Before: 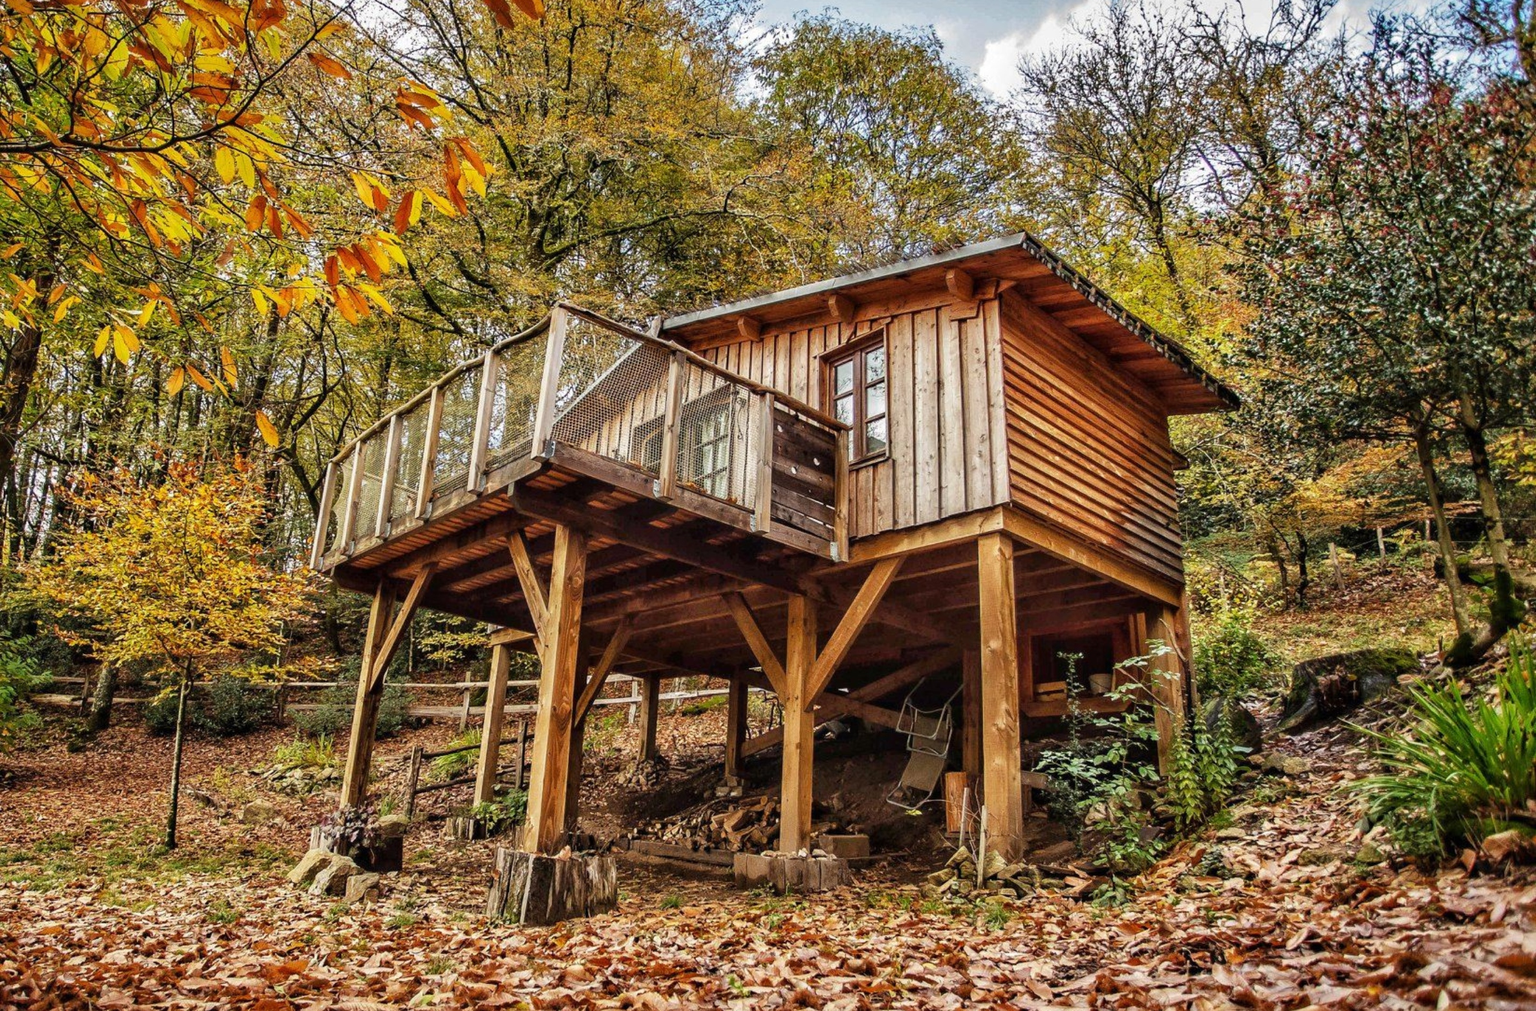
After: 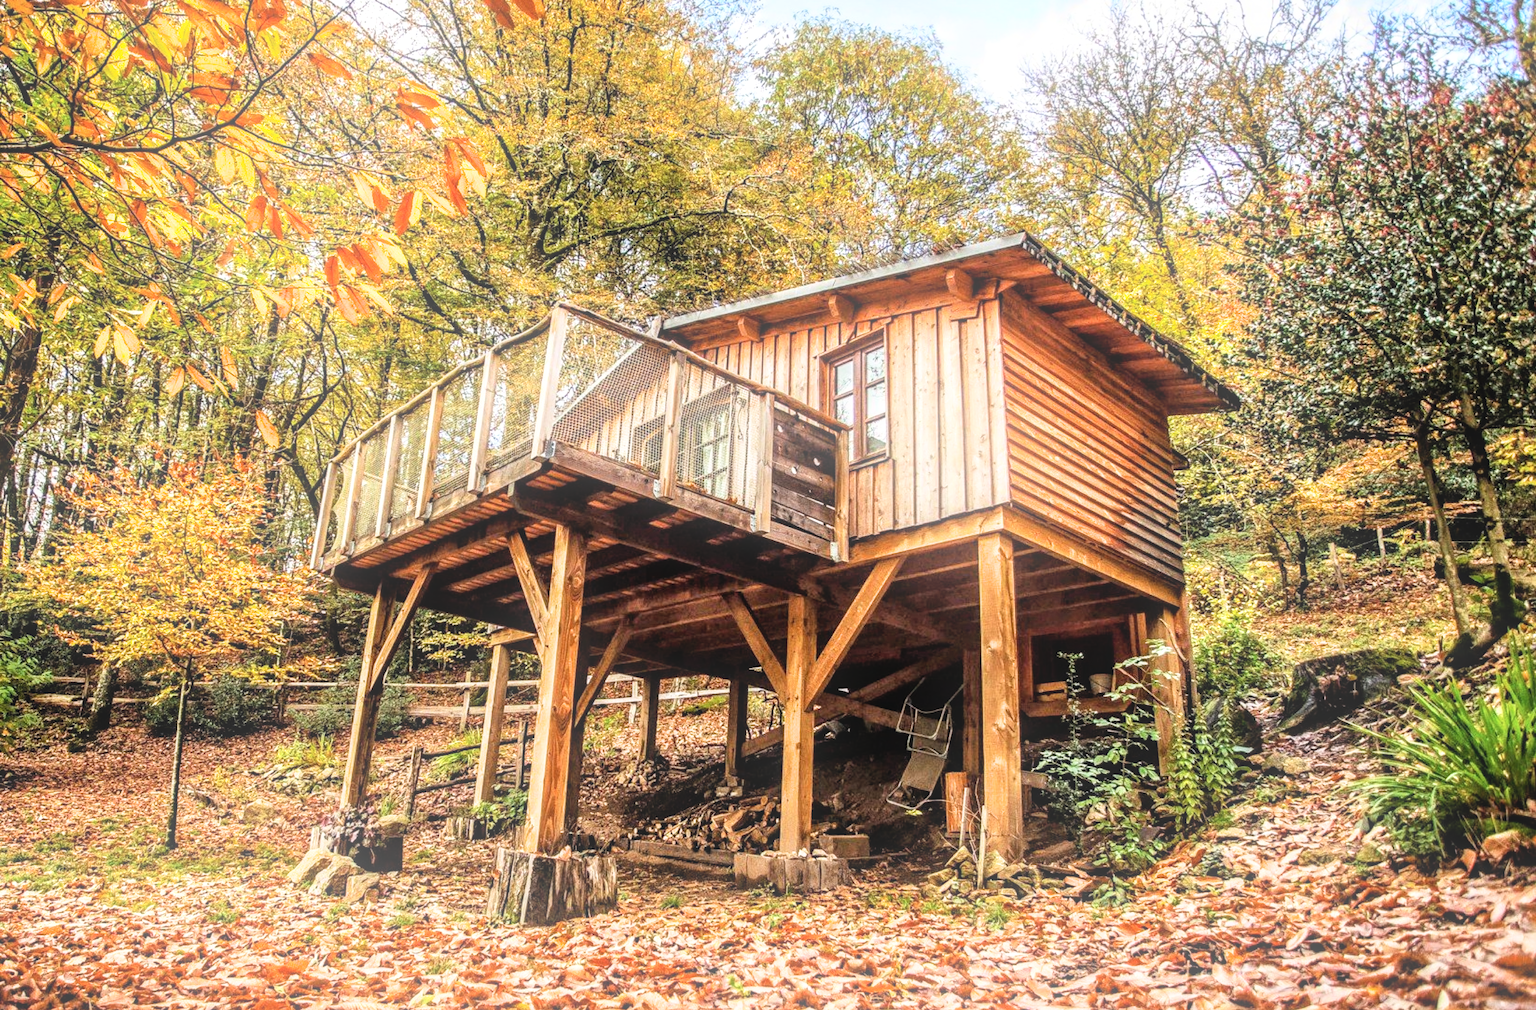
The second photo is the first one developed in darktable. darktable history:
exposure: black level correction 0, exposure 0.7 EV, compensate exposure bias true, compensate highlight preservation false
filmic rgb: black relative exposure -8.07 EV, white relative exposure 3 EV, hardness 5.35, contrast 1.25
bloom: threshold 82.5%, strength 16.25%
local contrast: on, module defaults
